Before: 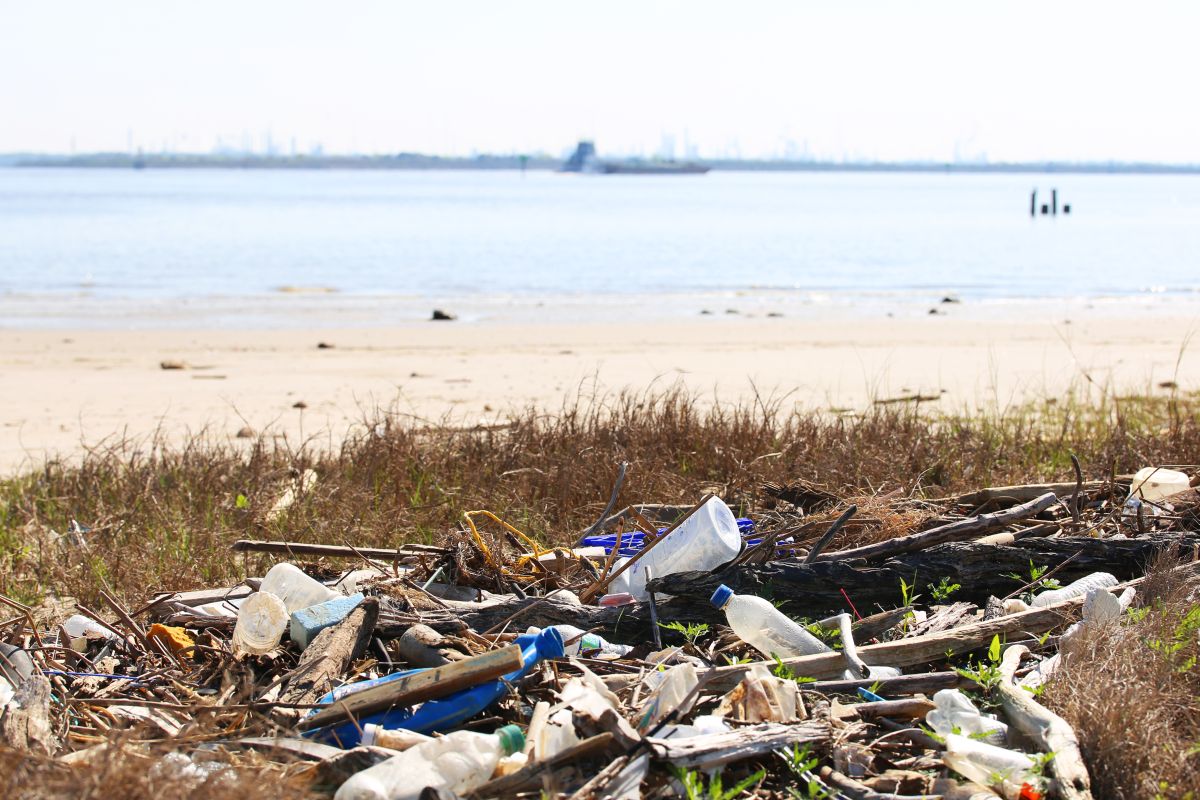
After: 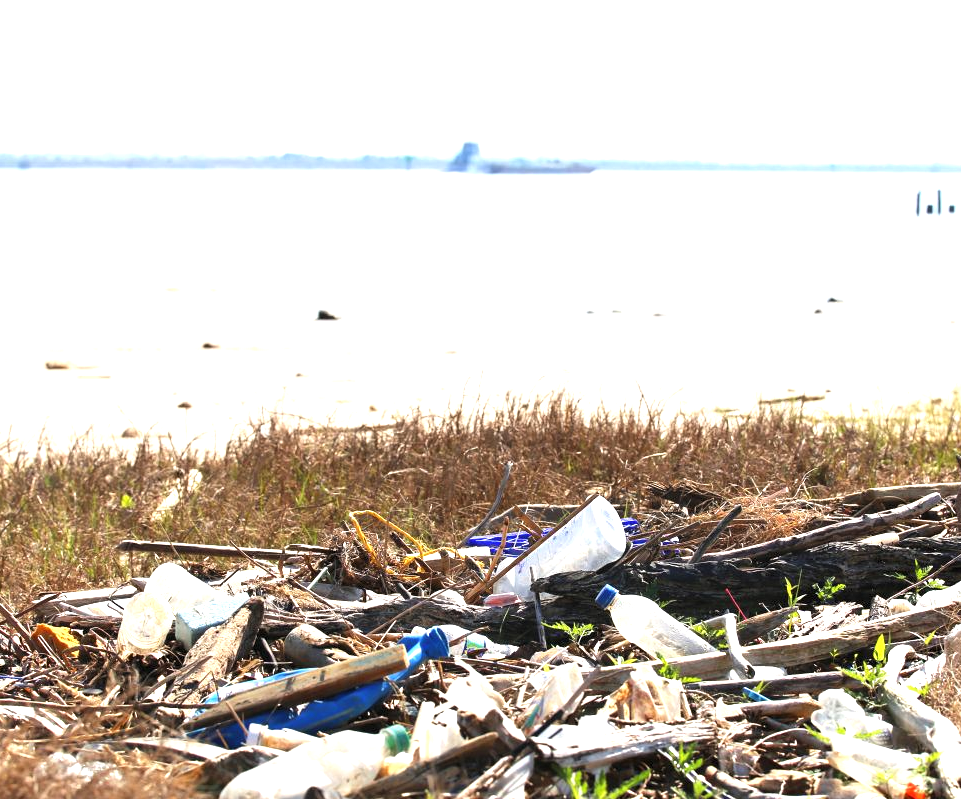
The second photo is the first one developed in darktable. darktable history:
crop and rotate: left 9.586%, right 10.276%
exposure: black level correction -0.001, exposure 0.91 EV, compensate highlight preservation false
levels: mode automatic, black 0.021%, levels [0.026, 0.507, 0.987]
